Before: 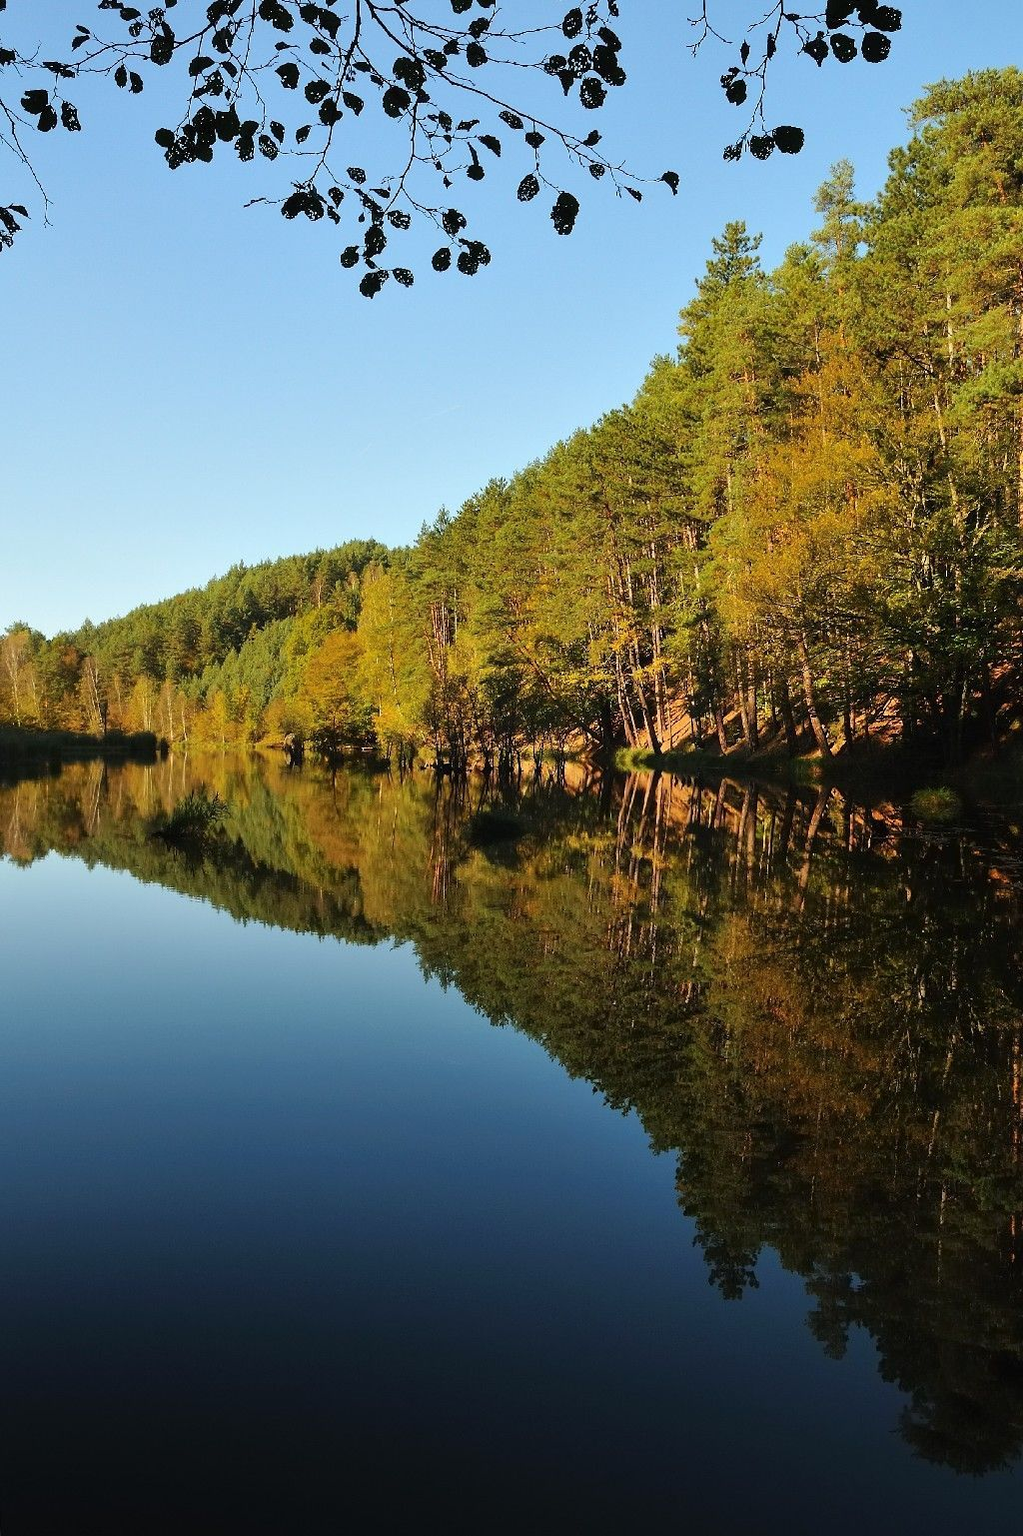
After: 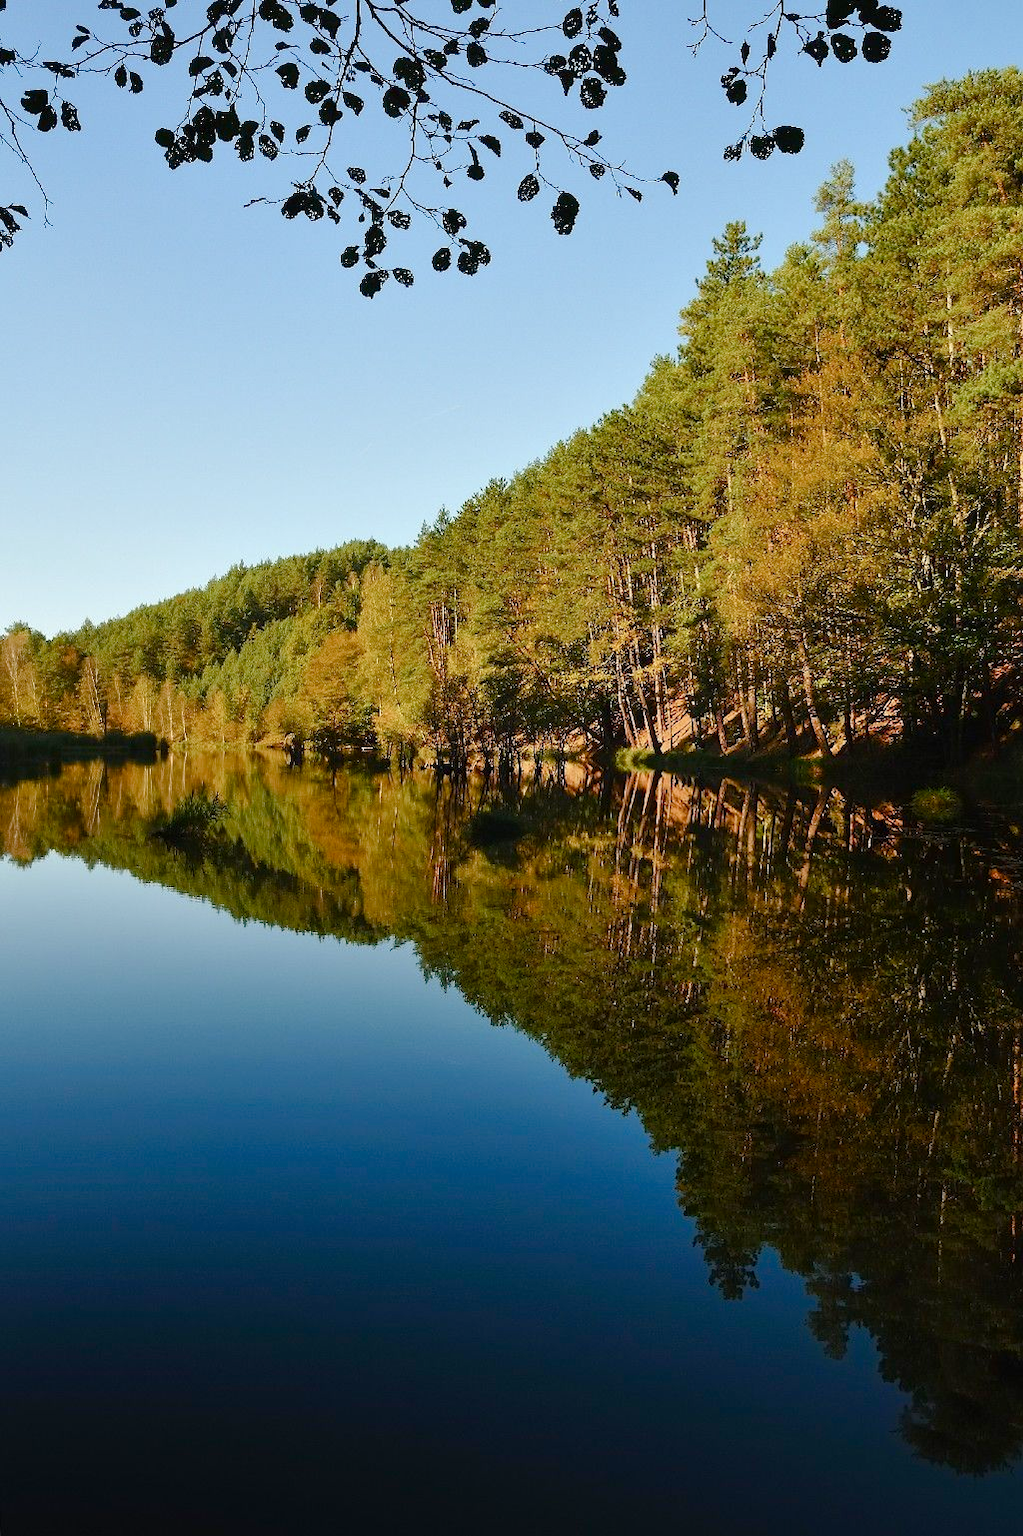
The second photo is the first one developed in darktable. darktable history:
color balance rgb: linear chroma grading › shadows 15.799%, perceptual saturation grading › global saturation 20%, perceptual saturation grading › highlights -49.339%, perceptual saturation grading › shadows 25.931%
